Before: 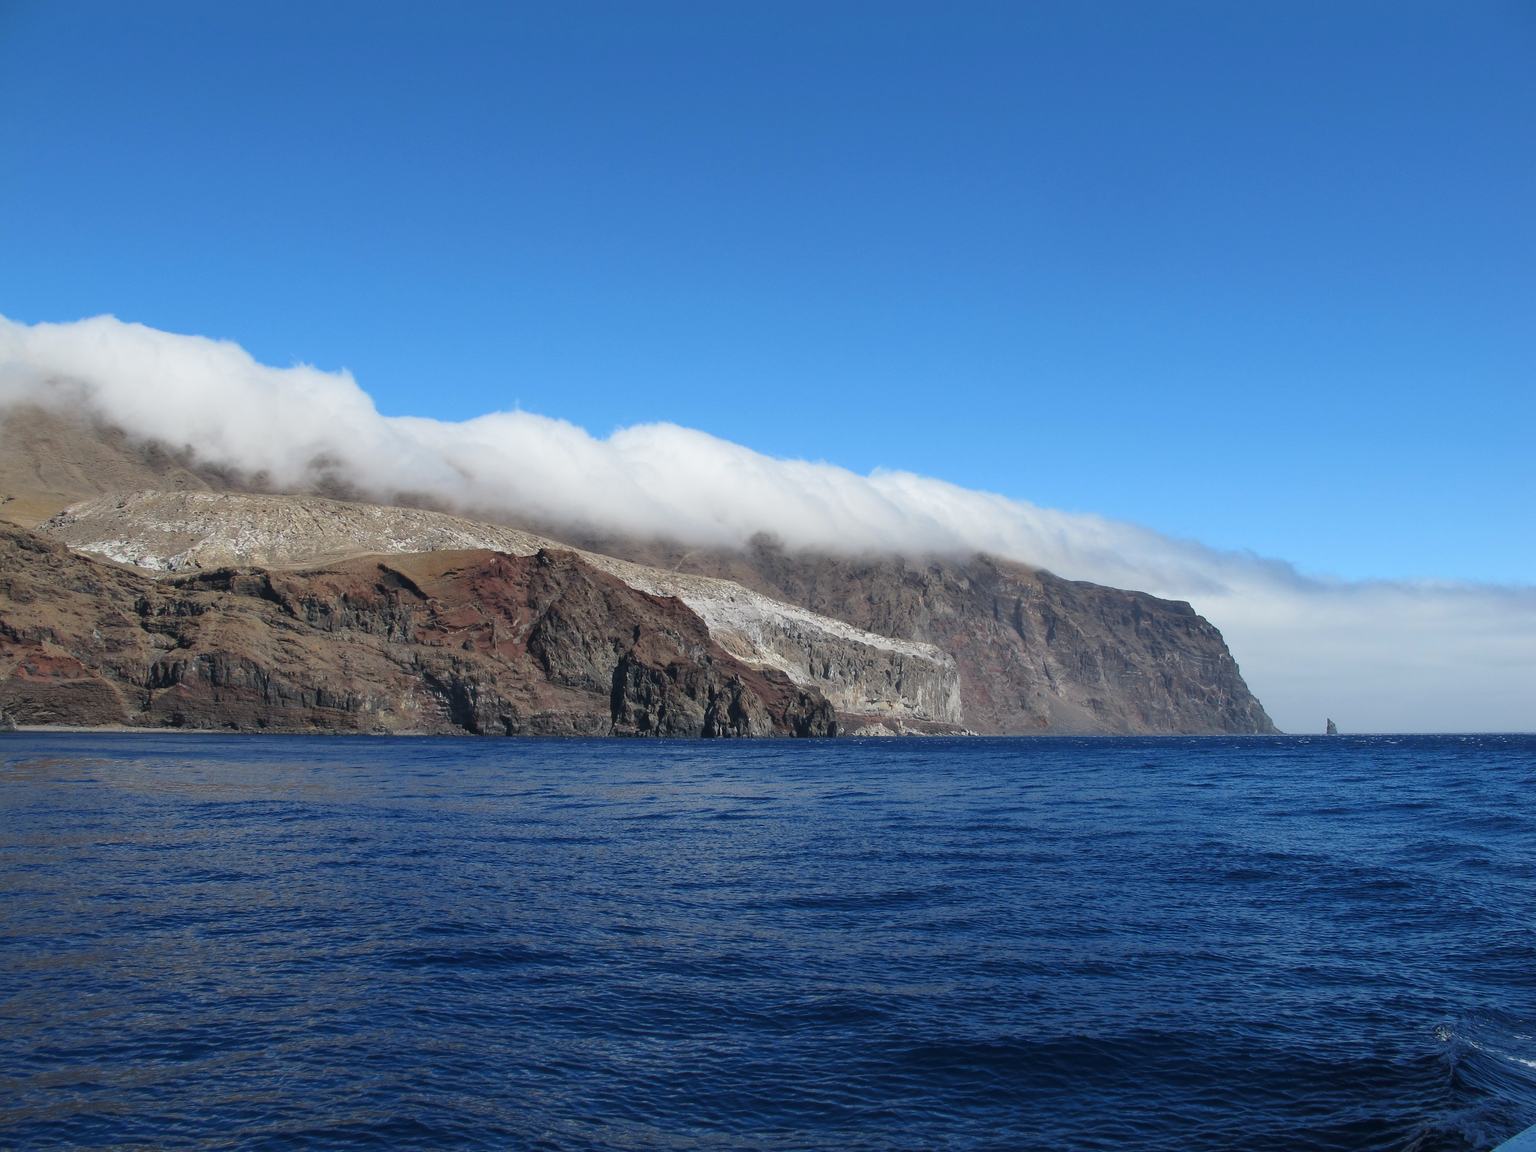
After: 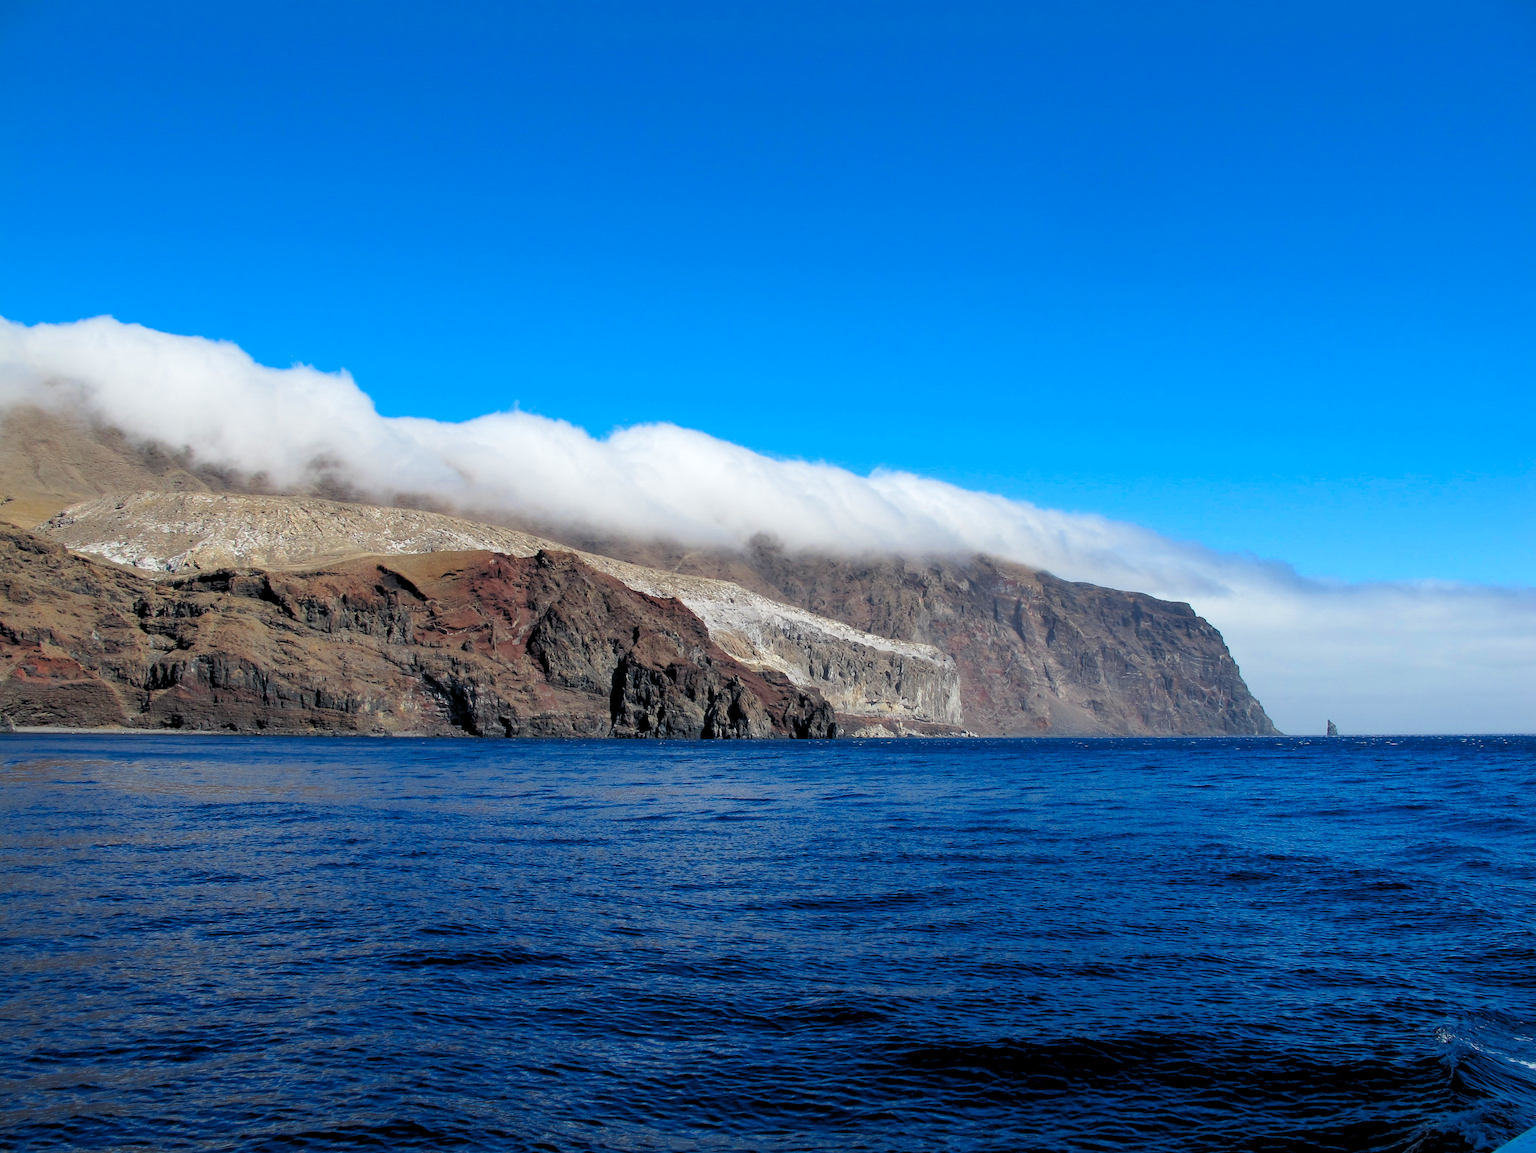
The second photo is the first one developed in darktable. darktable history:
crop and rotate: left 0.126%
contrast brightness saturation: contrast 0.05
color zones: curves: ch0 [(0, 0.613) (0.01, 0.613) (0.245, 0.448) (0.498, 0.529) (0.642, 0.665) (0.879, 0.777) (0.99, 0.613)]; ch1 [(0, 0) (0.143, 0) (0.286, 0) (0.429, 0) (0.571, 0) (0.714, 0) (0.857, 0)], mix -131.09%
rgb levels: levels [[0.013, 0.434, 0.89], [0, 0.5, 1], [0, 0.5, 1]]
